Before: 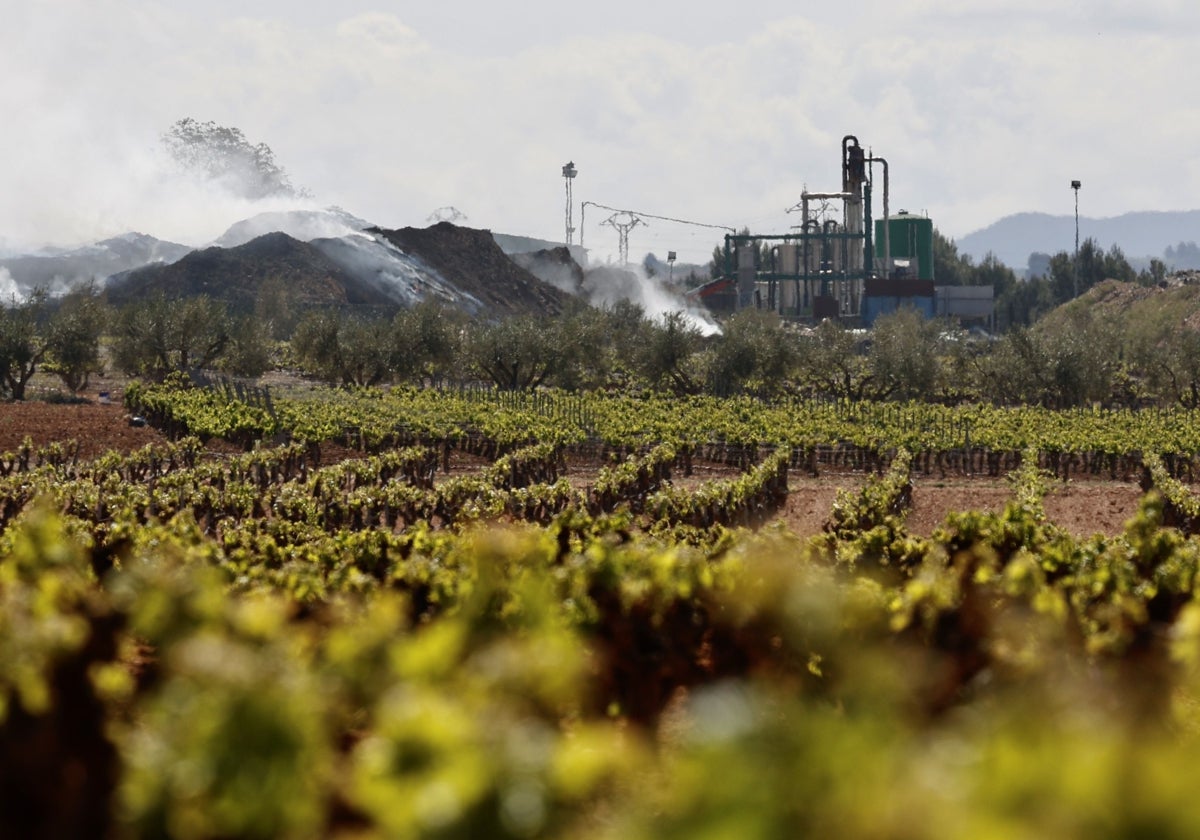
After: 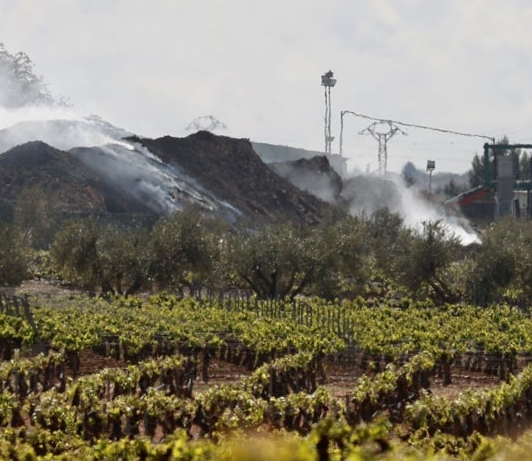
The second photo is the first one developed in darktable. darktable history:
crop: left 20.098%, top 10.904%, right 35.535%, bottom 34.203%
